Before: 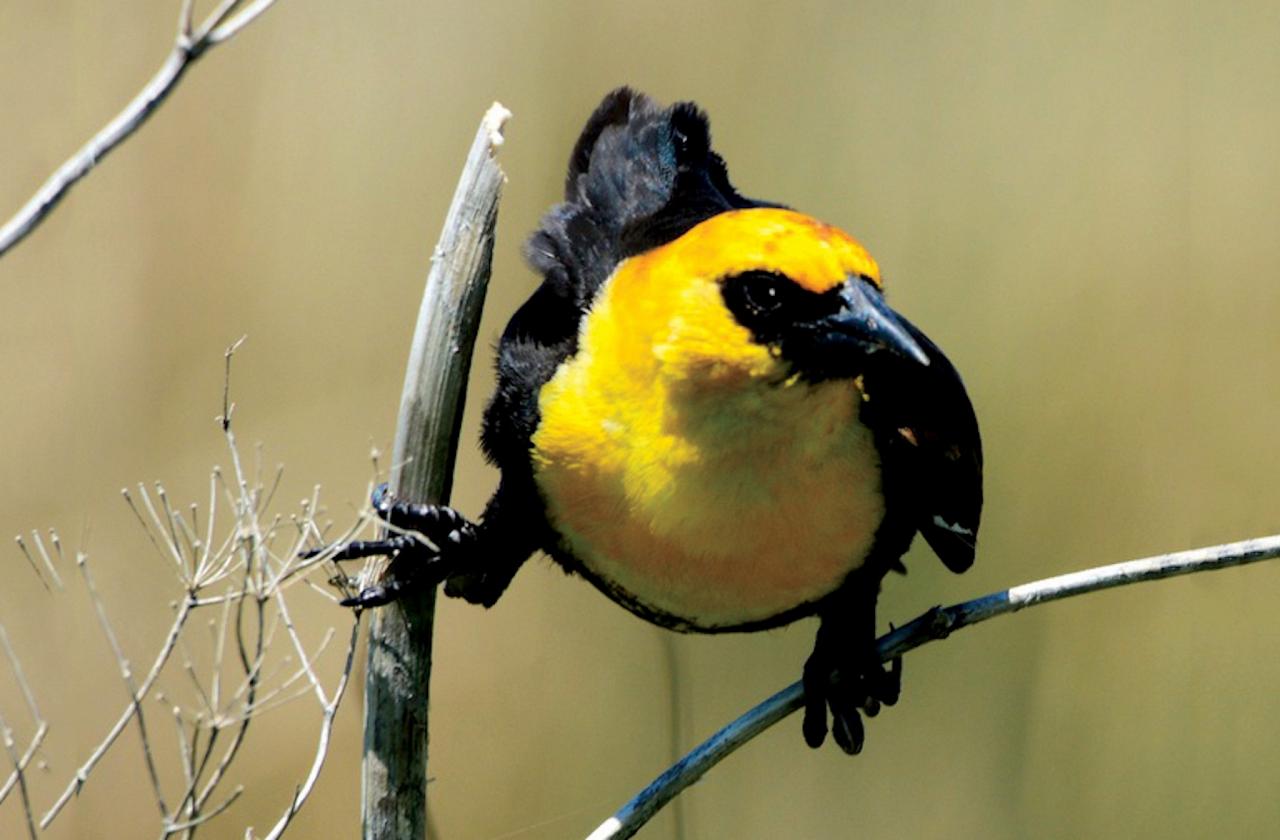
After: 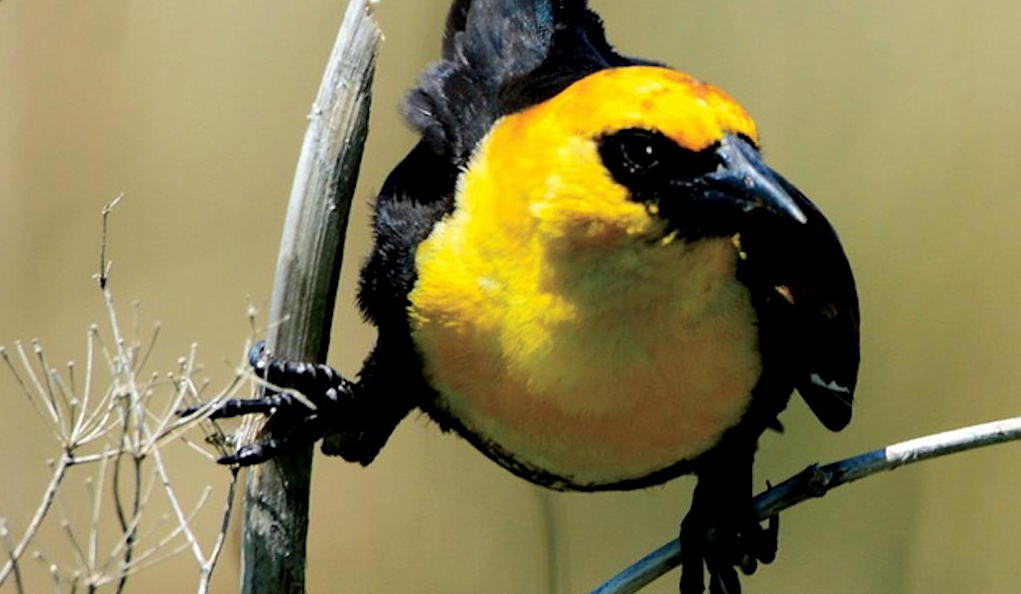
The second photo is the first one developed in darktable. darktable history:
sharpen: amount 0.217
crop: left 9.664%, top 16.93%, right 10.566%, bottom 12.306%
